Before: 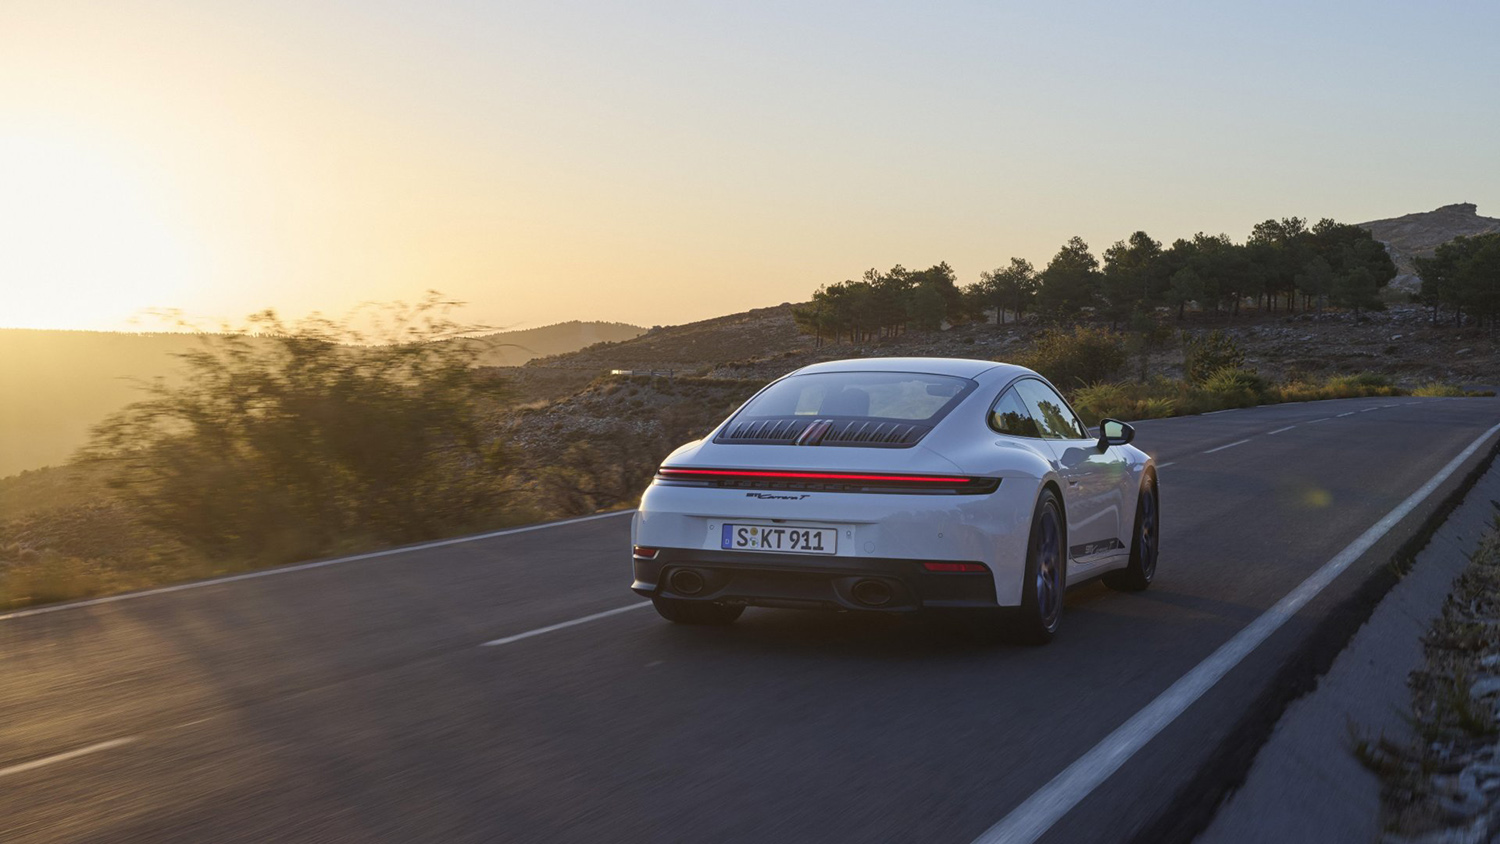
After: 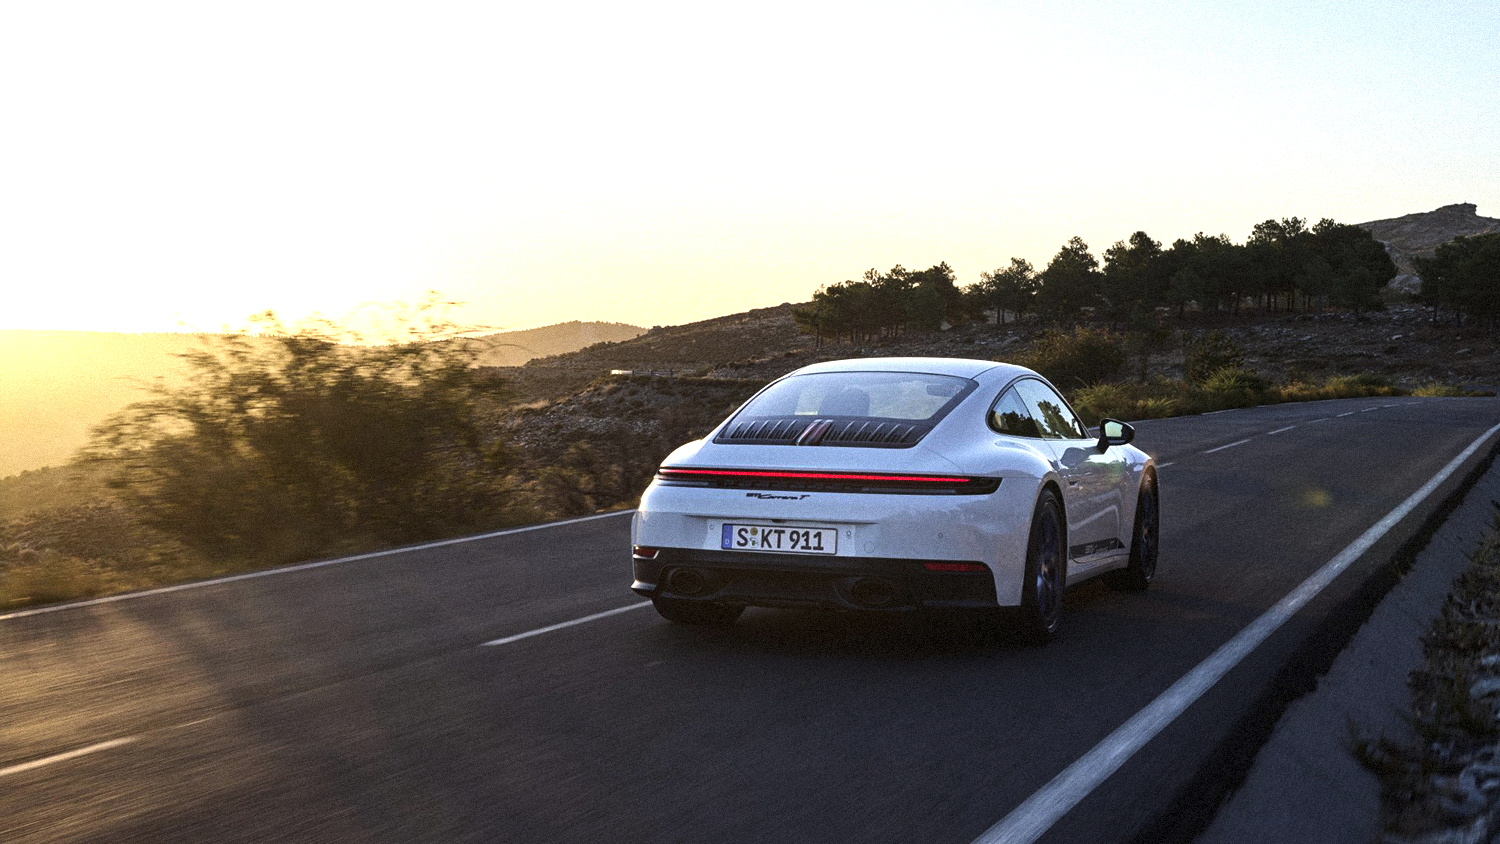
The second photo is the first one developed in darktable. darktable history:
tone equalizer: -8 EV -1.08 EV, -7 EV -1.01 EV, -6 EV -0.867 EV, -5 EV -0.578 EV, -3 EV 0.578 EV, -2 EV 0.867 EV, -1 EV 1.01 EV, +0 EV 1.08 EV, edges refinement/feathering 500, mask exposure compensation -1.57 EV, preserve details no
local contrast: mode bilateral grid, contrast 15, coarseness 36, detail 105%, midtone range 0.2
grain: mid-tones bias 0%
